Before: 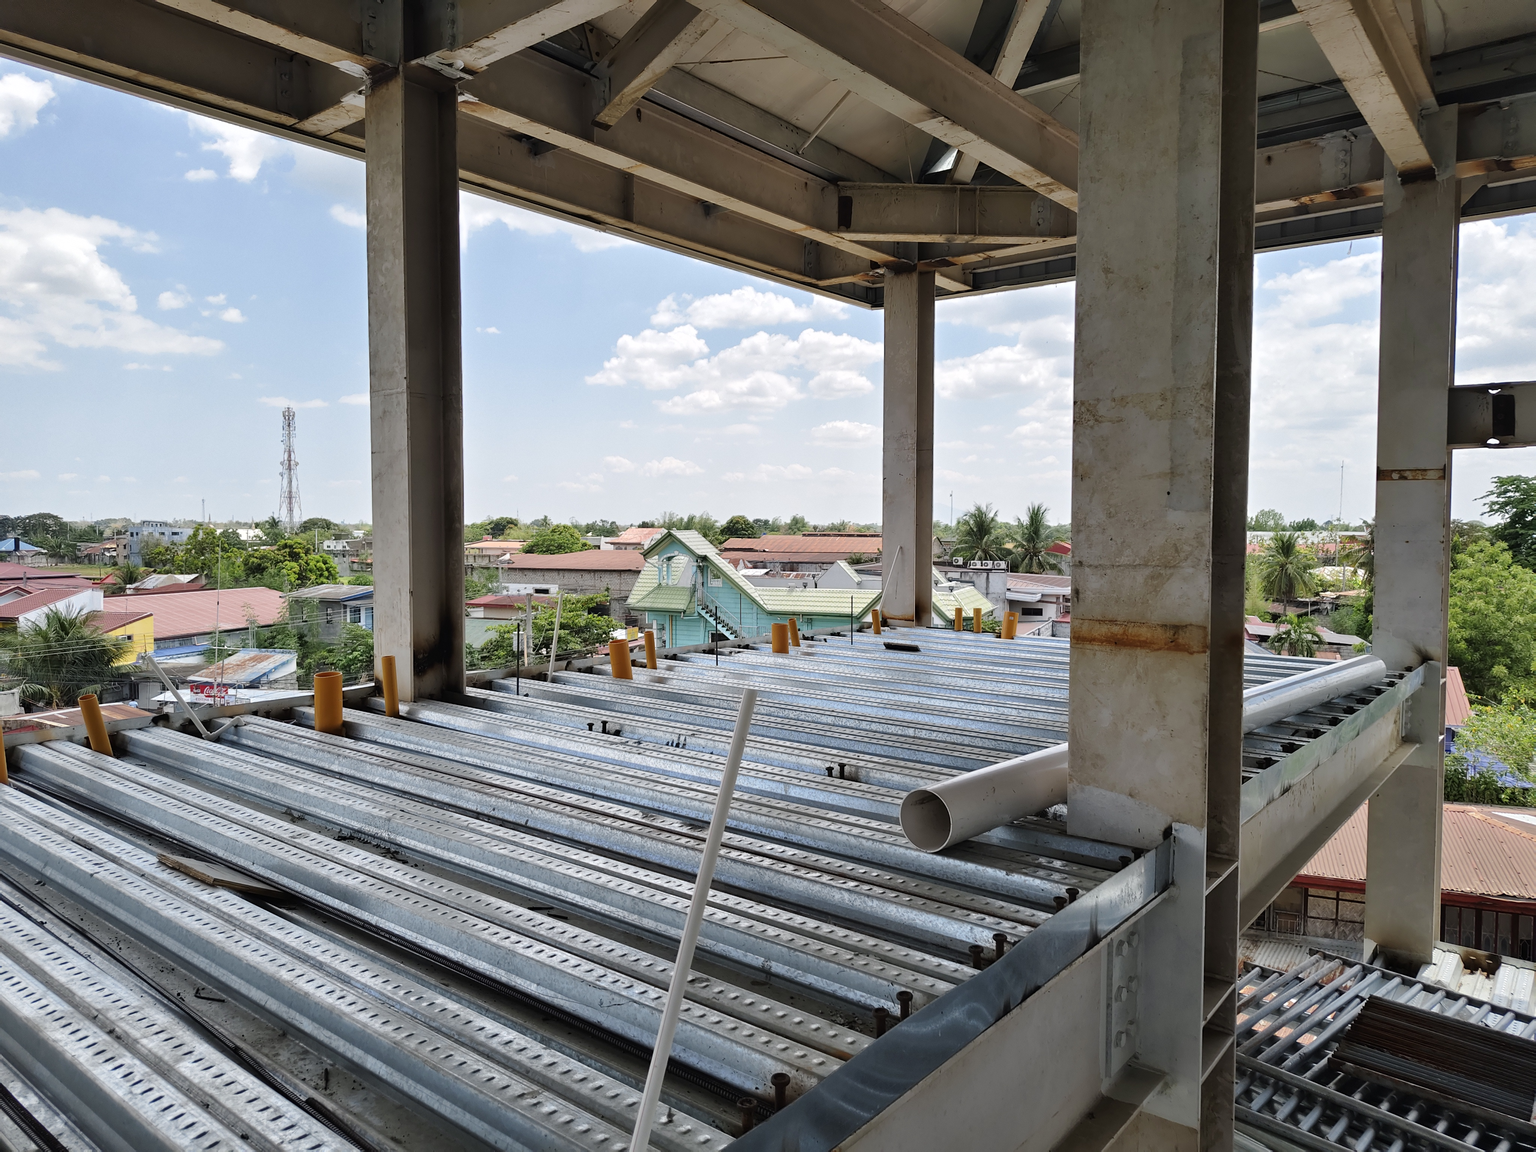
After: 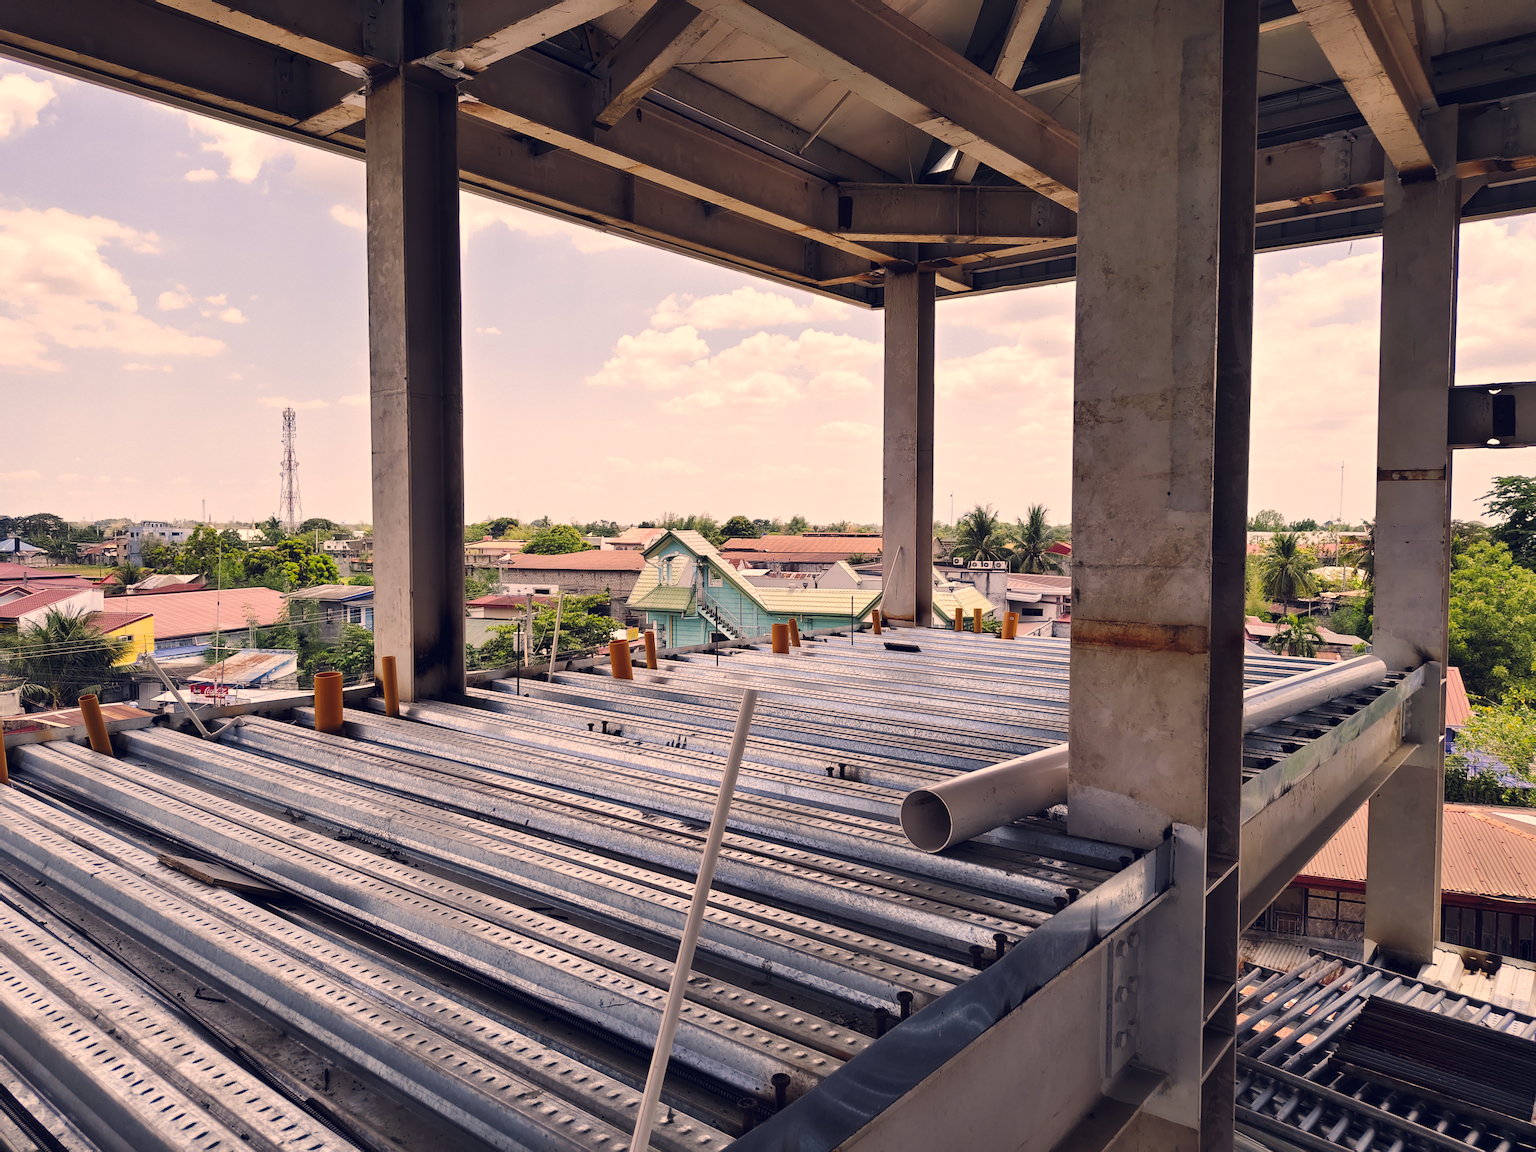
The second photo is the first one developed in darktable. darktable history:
tone curve: curves: ch0 [(0, 0) (0.003, 0.003) (0.011, 0.011) (0.025, 0.022) (0.044, 0.039) (0.069, 0.055) (0.1, 0.074) (0.136, 0.101) (0.177, 0.134) (0.224, 0.171) (0.277, 0.216) (0.335, 0.277) (0.399, 0.345) (0.468, 0.427) (0.543, 0.526) (0.623, 0.636) (0.709, 0.731) (0.801, 0.822) (0.898, 0.917) (1, 1)], preserve colors none
color correction: highlights a* 19.59, highlights b* 27.49, shadows a* 3.46, shadows b* -17.28, saturation 0.73
contrast brightness saturation: contrast 0.04, saturation 0.16
